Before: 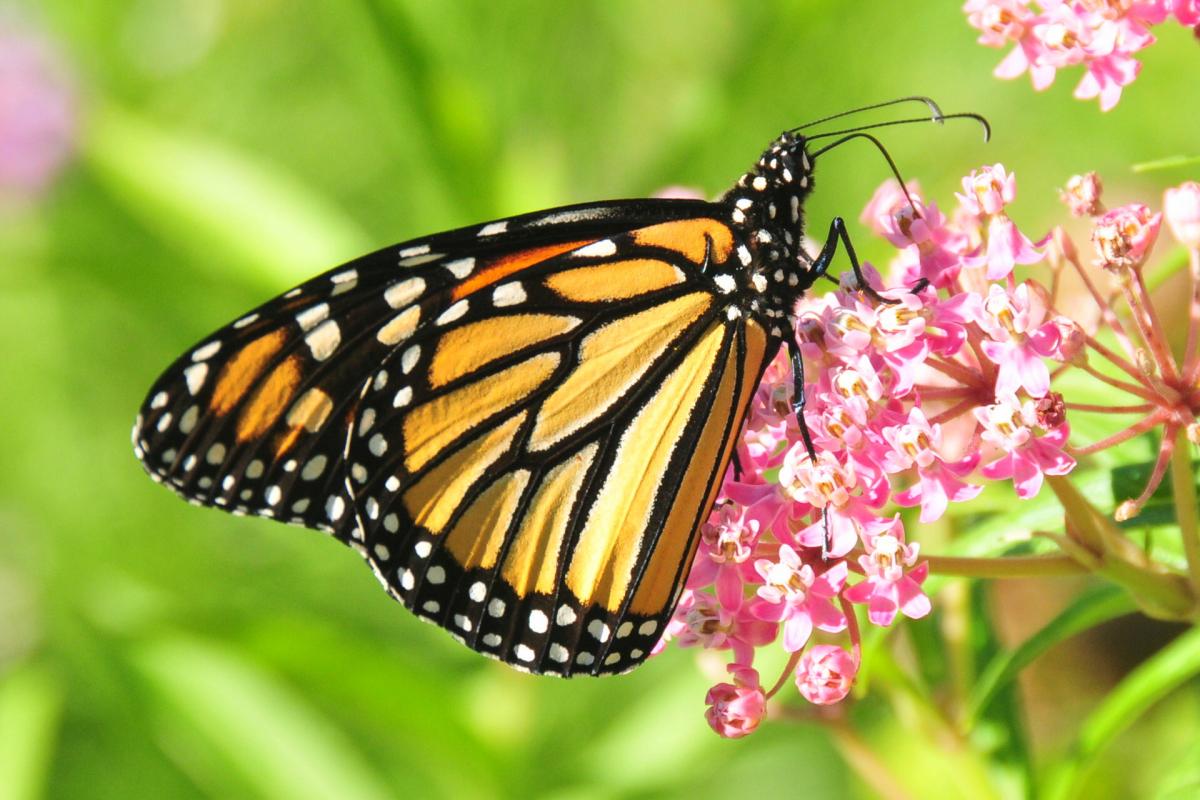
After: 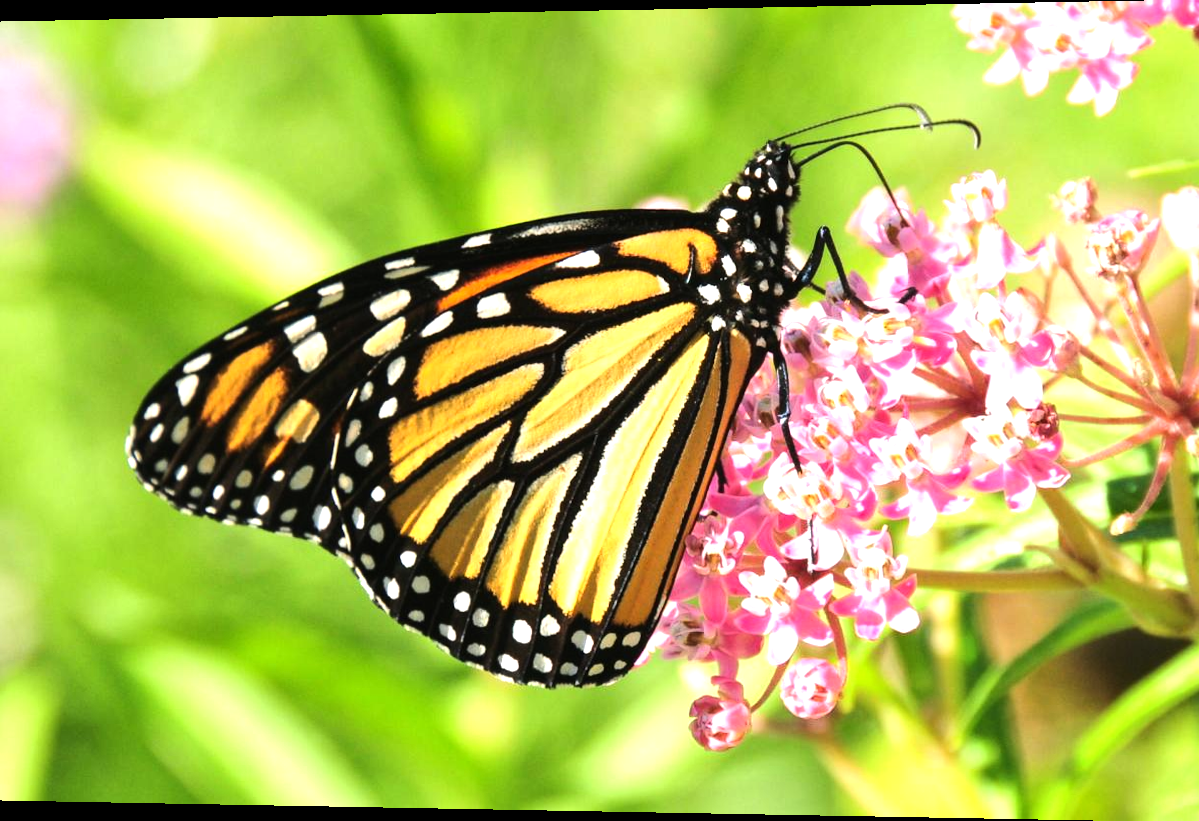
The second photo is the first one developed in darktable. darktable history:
rotate and perspective: lens shift (horizontal) -0.055, automatic cropping off
tone equalizer: -8 EV -0.75 EV, -7 EV -0.7 EV, -6 EV -0.6 EV, -5 EV -0.4 EV, -3 EV 0.4 EV, -2 EV 0.6 EV, -1 EV 0.7 EV, +0 EV 0.75 EV, edges refinement/feathering 500, mask exposure compensation -1.57 EV, preserve details no
